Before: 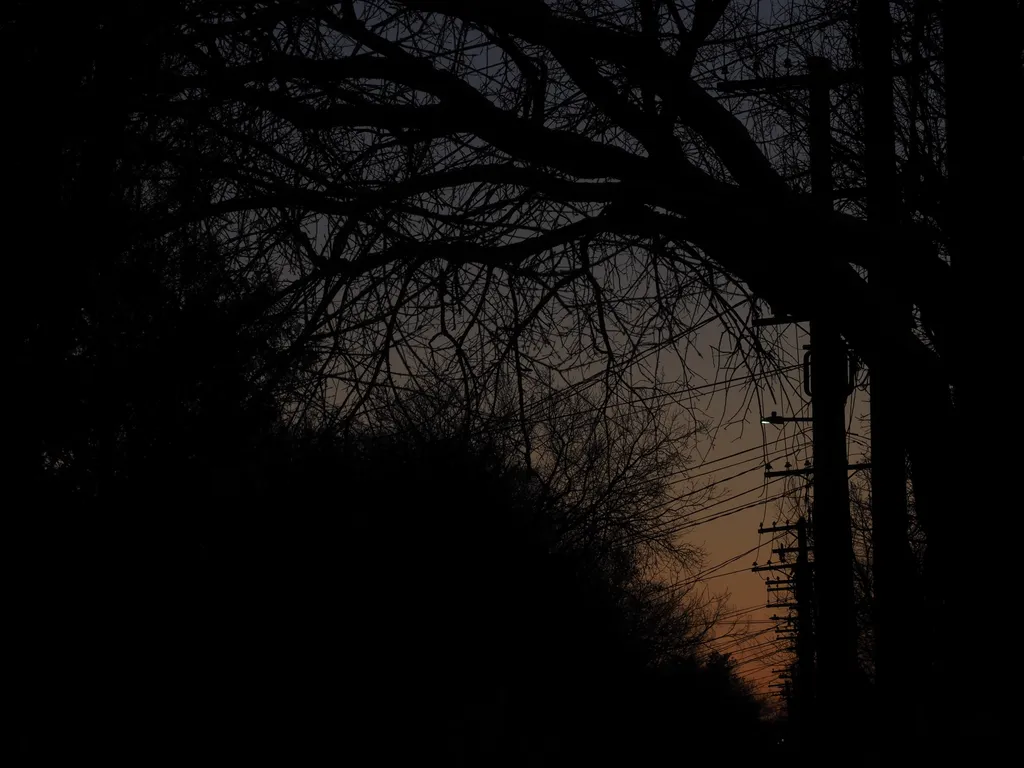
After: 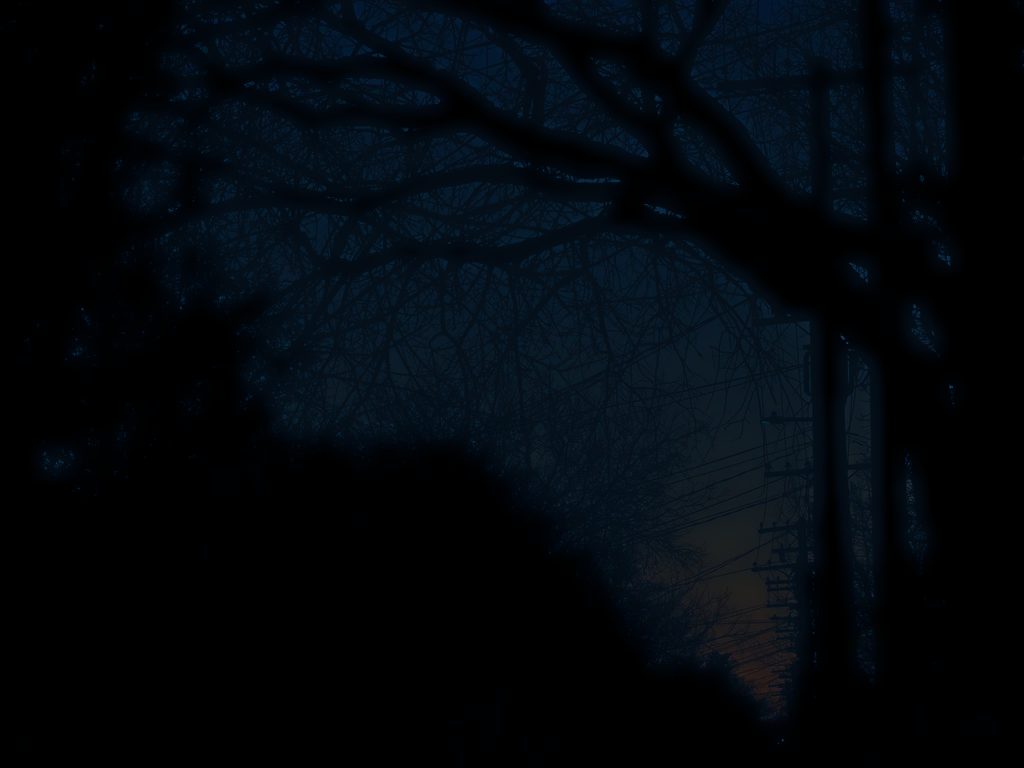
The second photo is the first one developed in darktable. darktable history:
haze removal: strength -0.899, distance 0.231, compatibility mode true, adaptive false
tone equalizer: edges refinement/feathering 500, mask exposure compensation -1.57 EV, preserve details no
color balance rgb: shadows lift › luminance -41.1%, shadows lift › chroma 14.24%, shadows lift › hue 257.31°, linear chroma grading › global chroma 8.973%, perceptual saturation grading › global saturation 35.181%, perceptual saturation grading › highlights -29.851%, perceptual saturation grading › shadows 35.236%, perceptual brilliance grading › global brilliance 1.507%, perceptual brilliance grading › highlights -3.996%, global vibrance 20%
